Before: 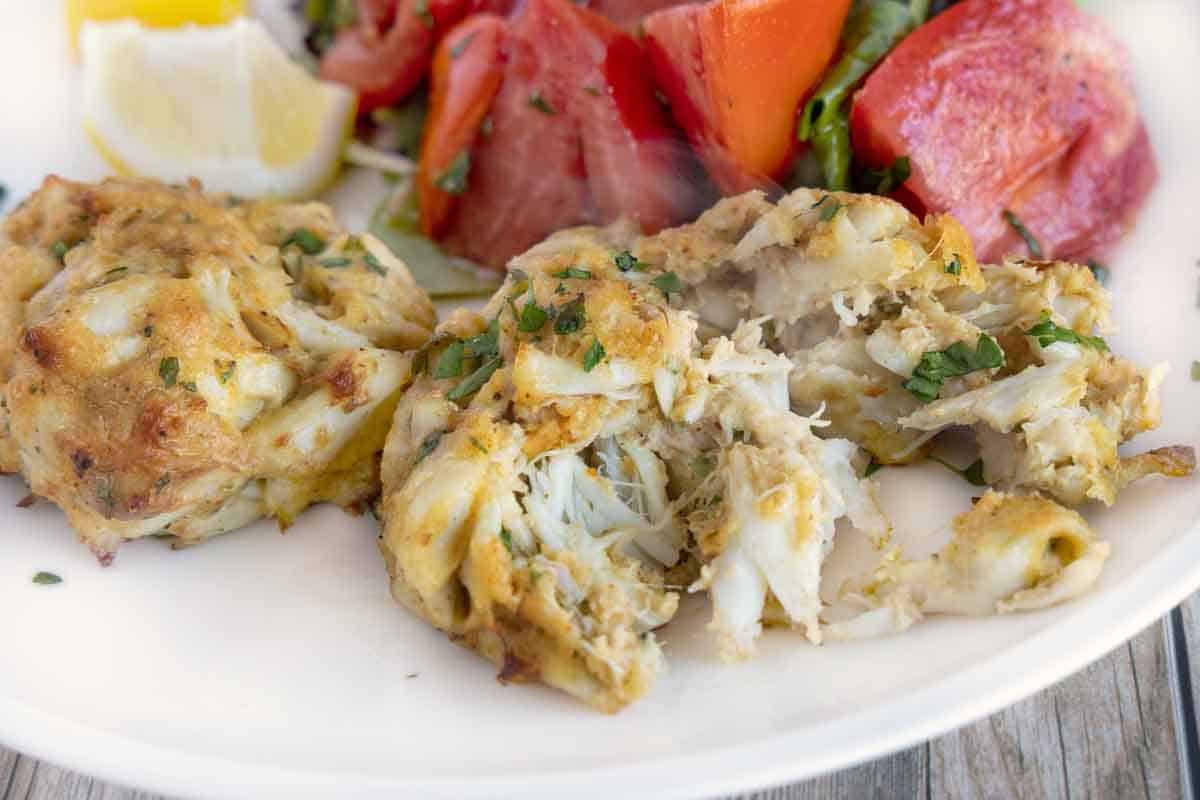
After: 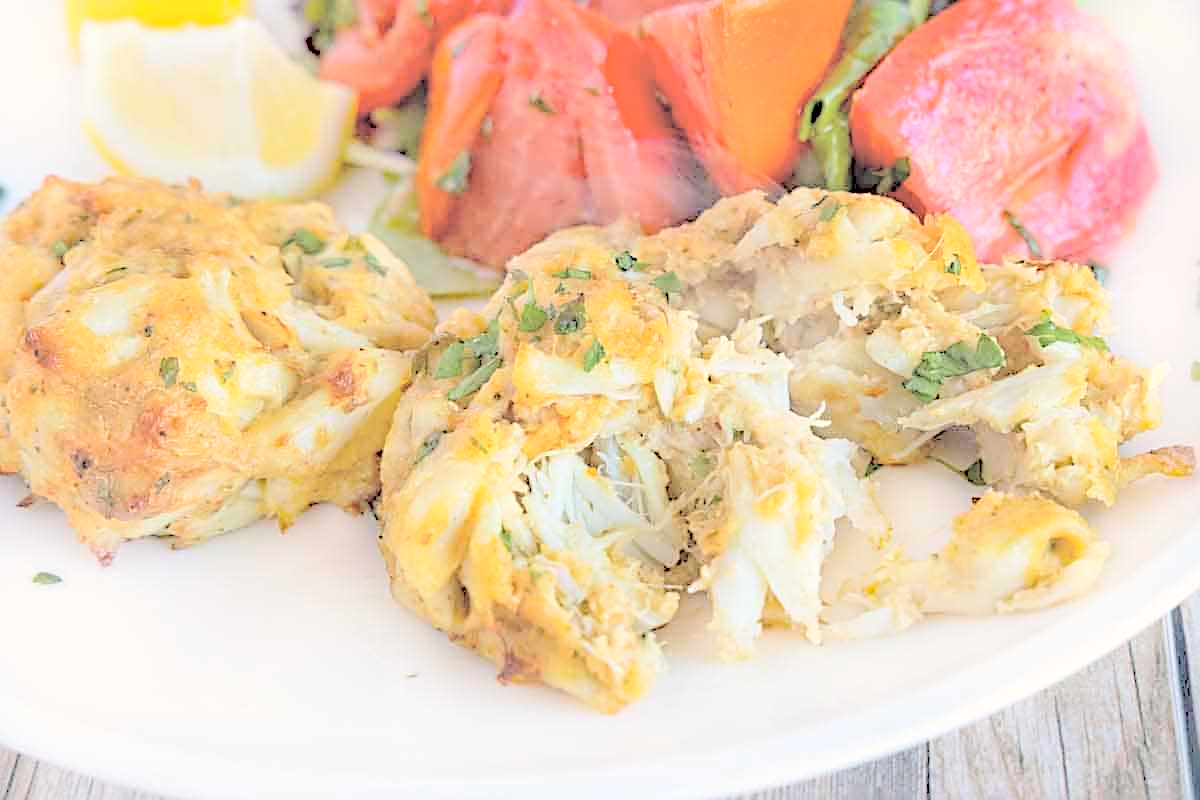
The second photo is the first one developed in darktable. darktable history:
haze removal: strength 0.299, distance 0.249, compatibility mode true, adaptive false
contrast brightness saturation: brightness 0.997
sharpen: radius 2.671, amount 0.656
